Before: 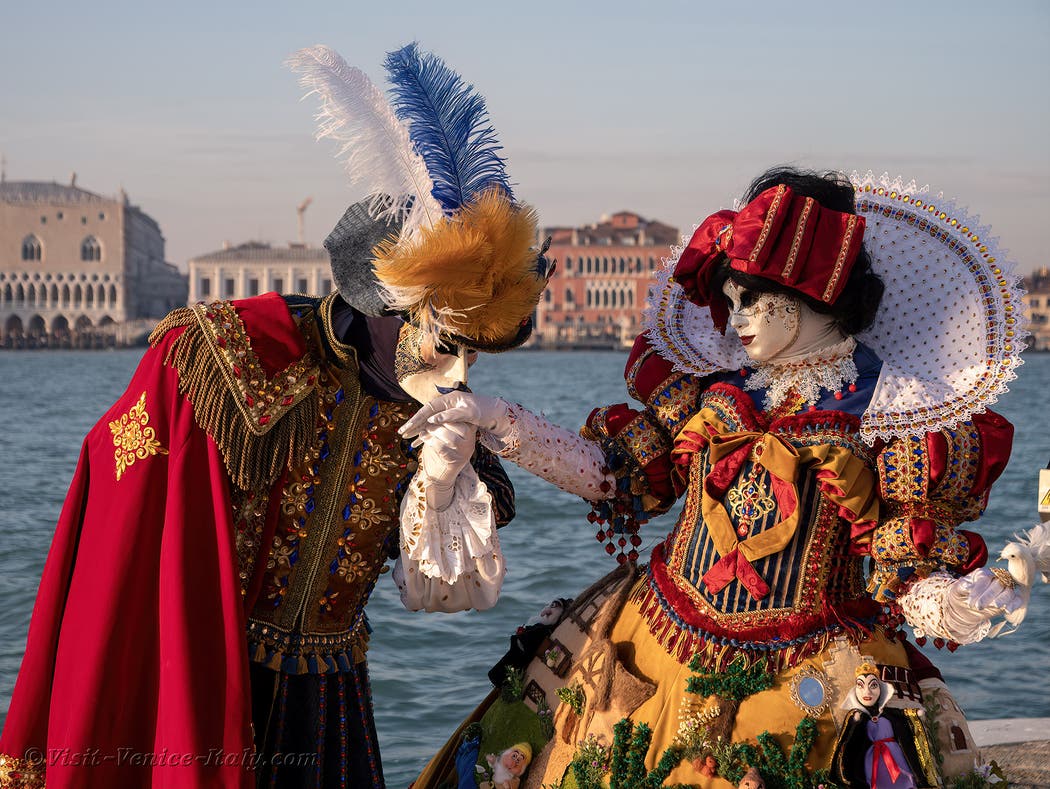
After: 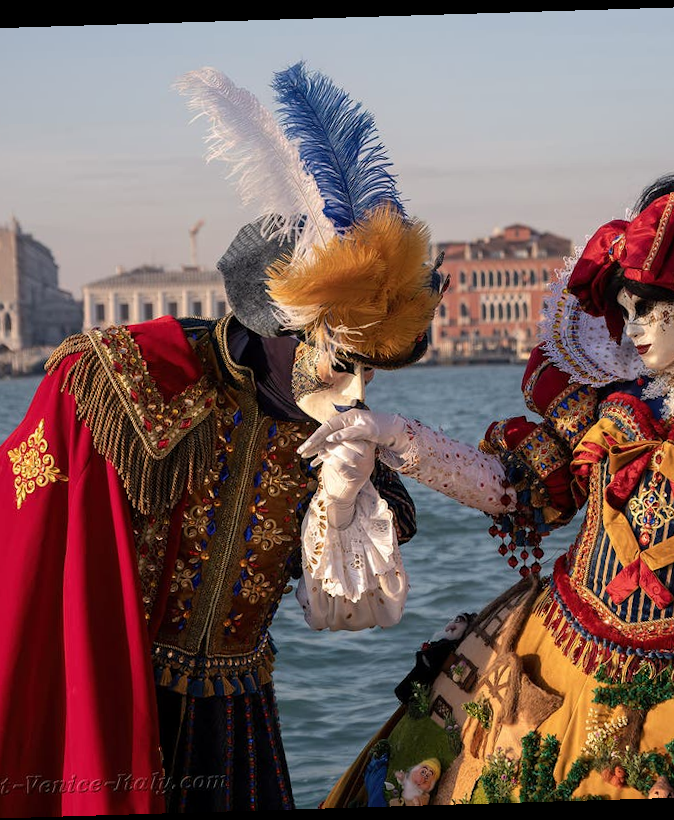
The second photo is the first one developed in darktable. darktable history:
crop: left 10.644%, right 26.528%
rotate and perspective: rotation -1.75°, automatic cropping off
